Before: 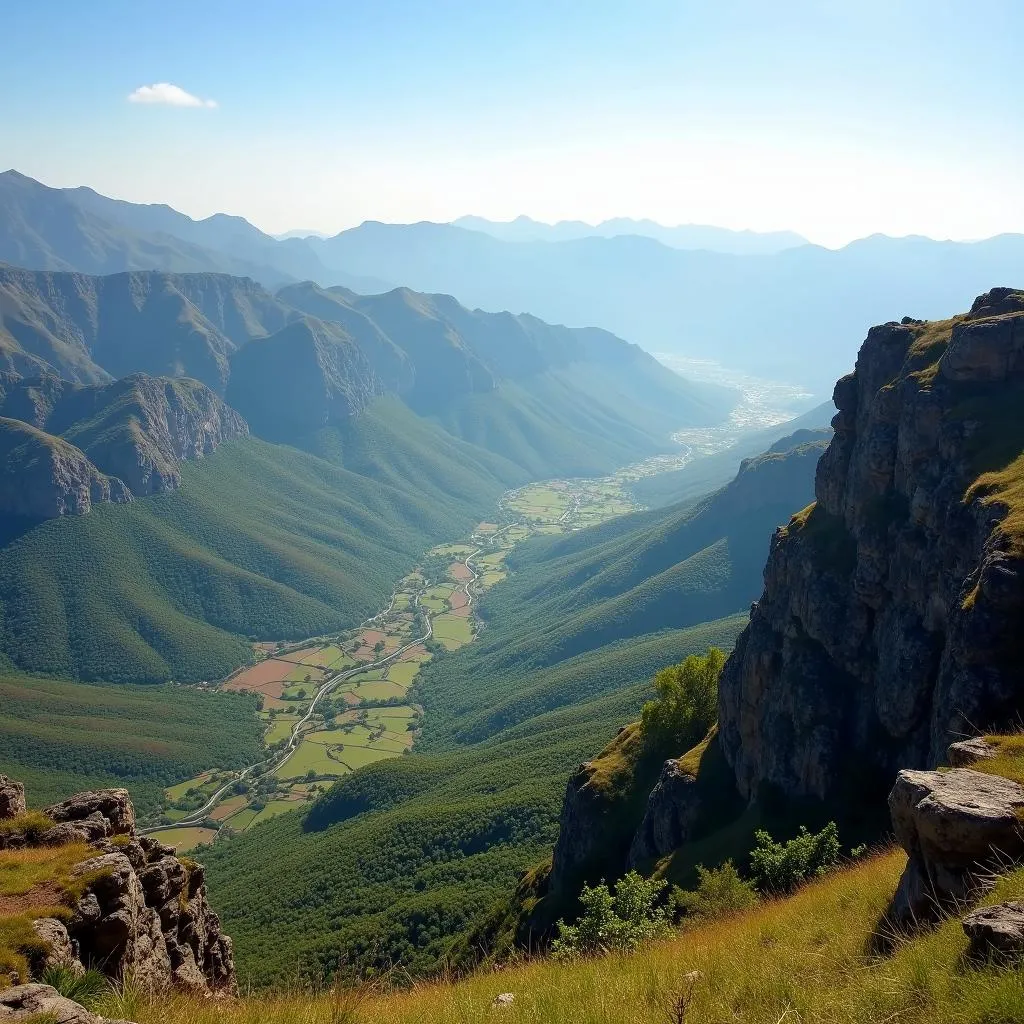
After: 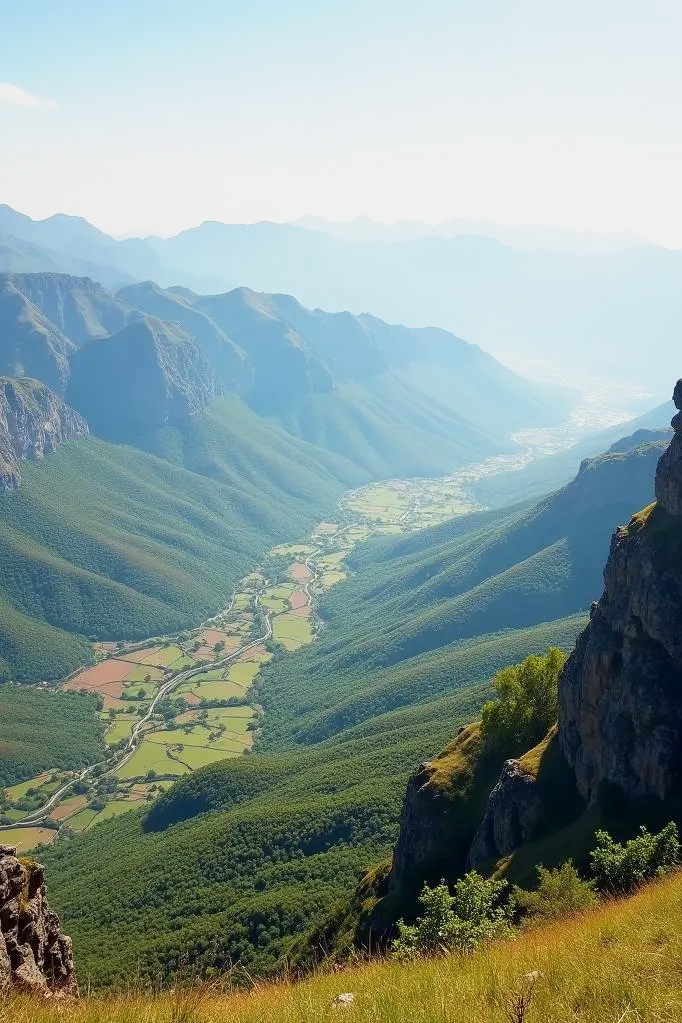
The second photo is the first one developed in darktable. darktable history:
crop and rotate: left 15.648%, right 17.692%
base curve: curves: ch0 [(0, 0) (0.088, 0.125) (0.176, 0.251) (0.354, 0.501) (0.613, 0.749) (1, 0.877)], preserve colors none
